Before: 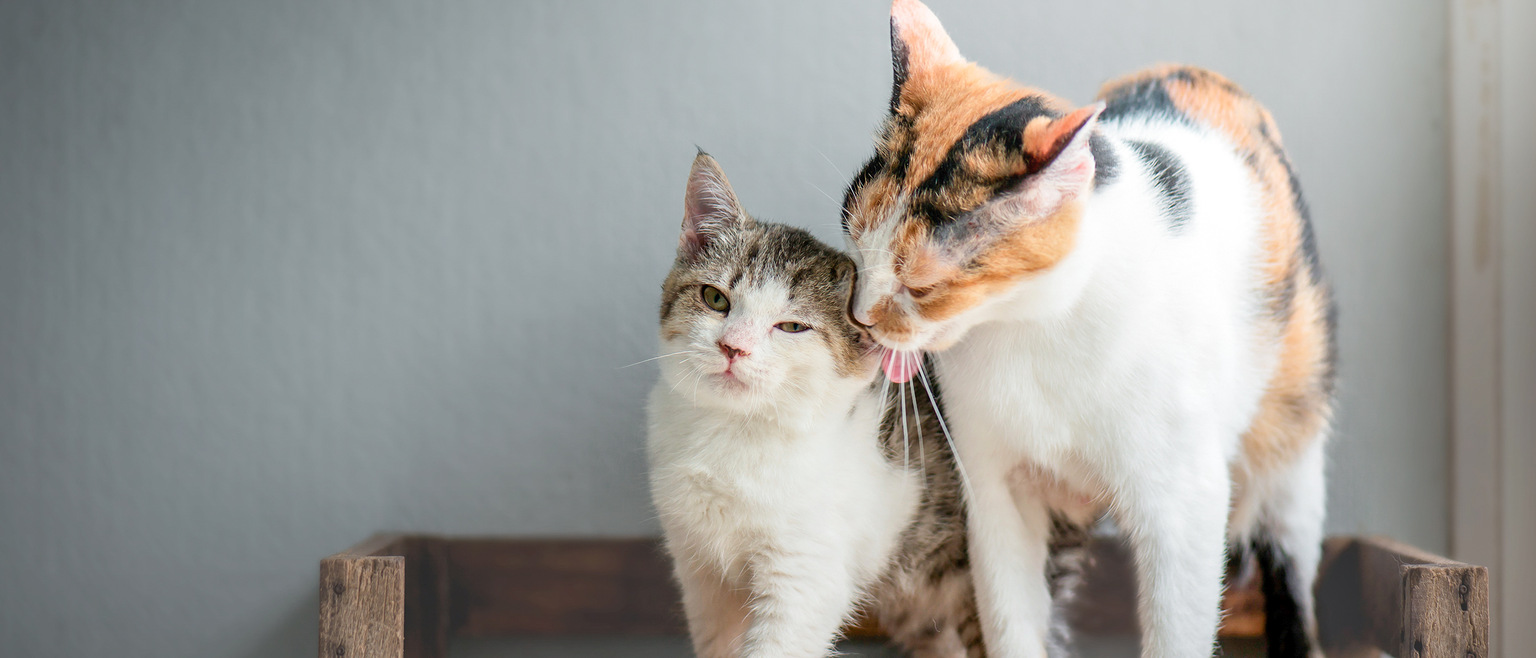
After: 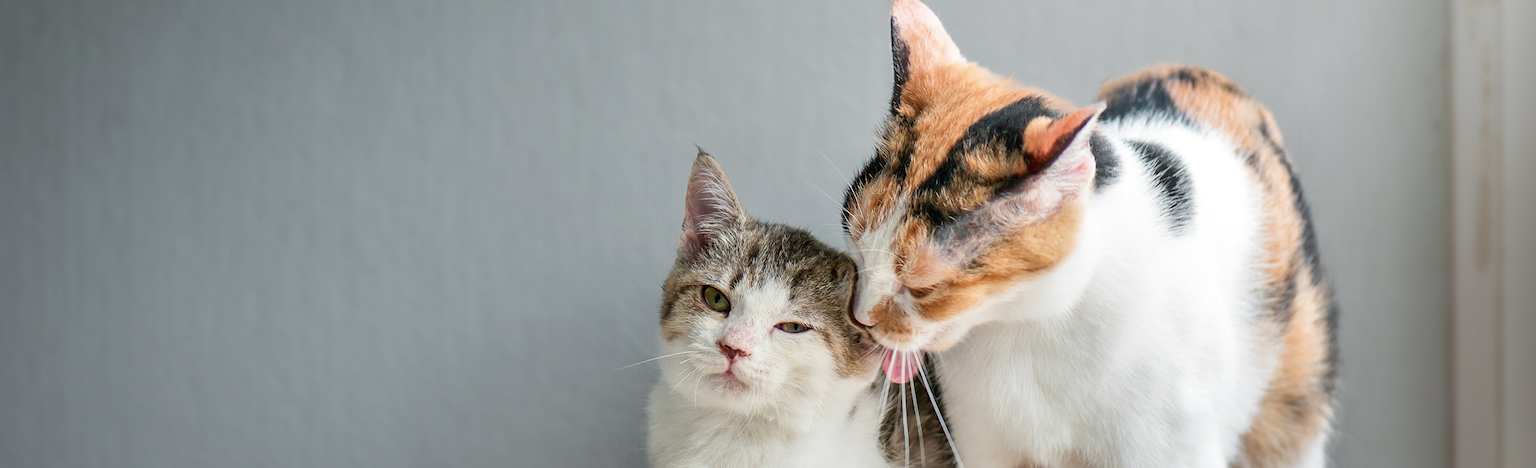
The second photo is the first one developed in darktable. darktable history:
crop: right 0%, bottom 28.784%
shadows and highlights: highlights color adjustment 0.12%, soften with gaussian
